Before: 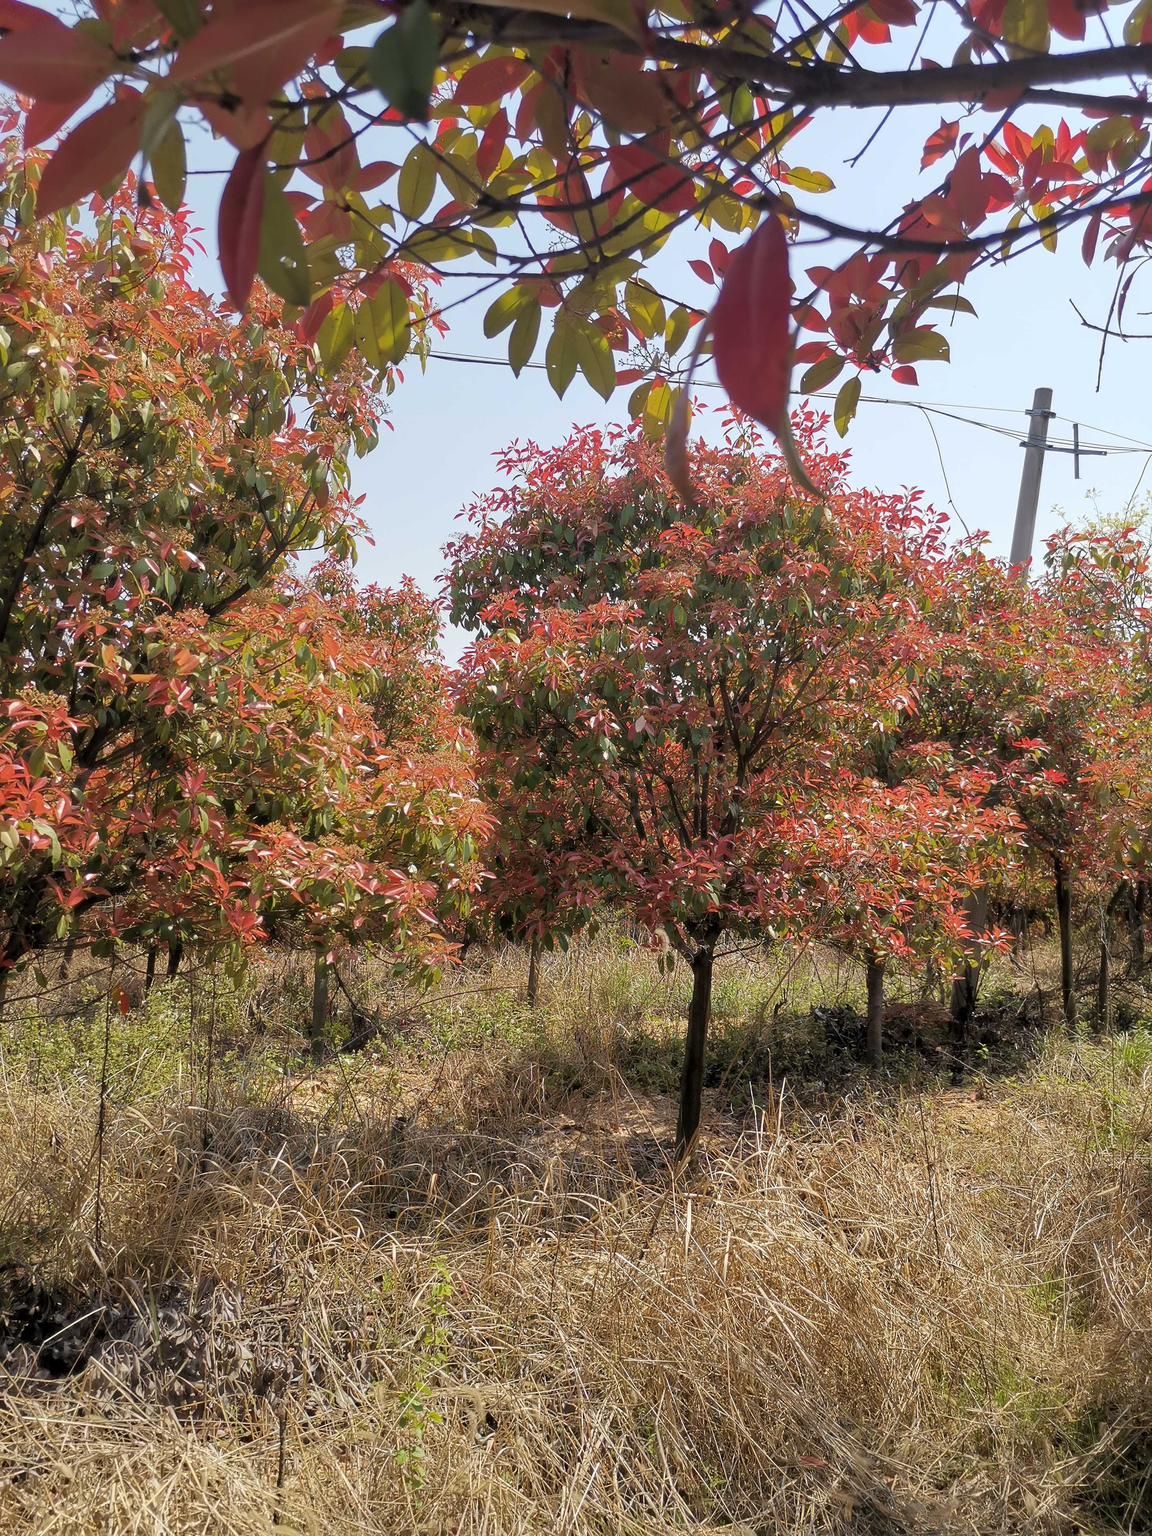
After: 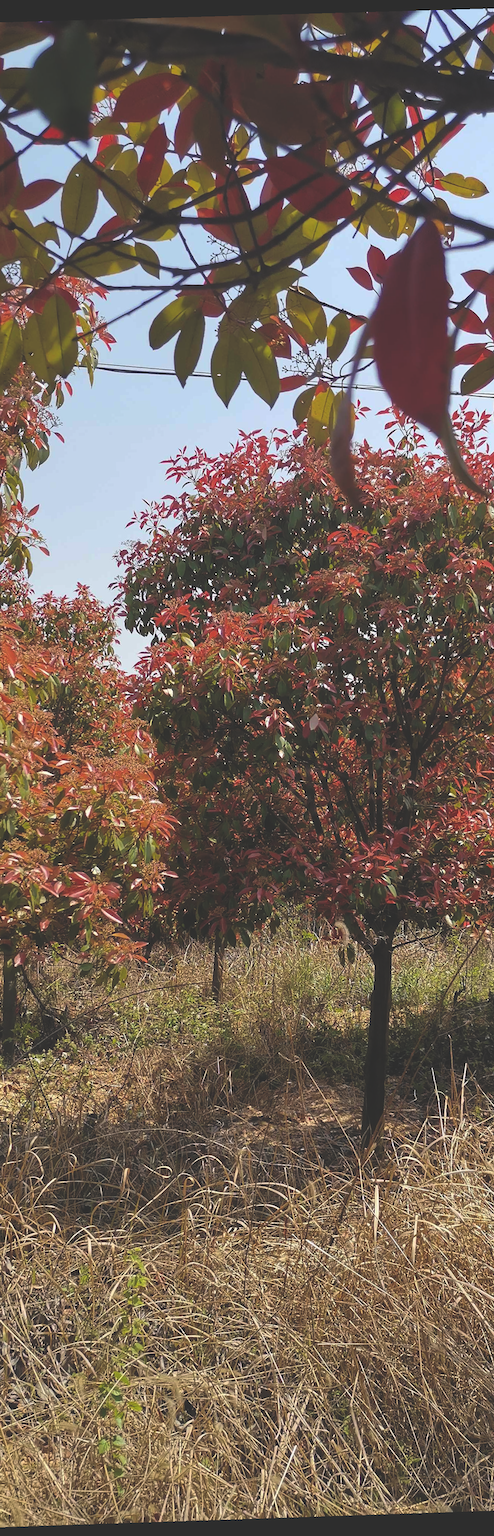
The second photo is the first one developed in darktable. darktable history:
rotate and perspective: rotation -1.77°, lens shift (horizontal) 0.004, automatic cropping off
crop: left 28.583%, right 29.231%
rgb curve: curves: ch0 [(0, 0.186) (0.314, 0.284) (0.775, 0.708) (1, 1)], compensate middle gray true, preserve colors none
